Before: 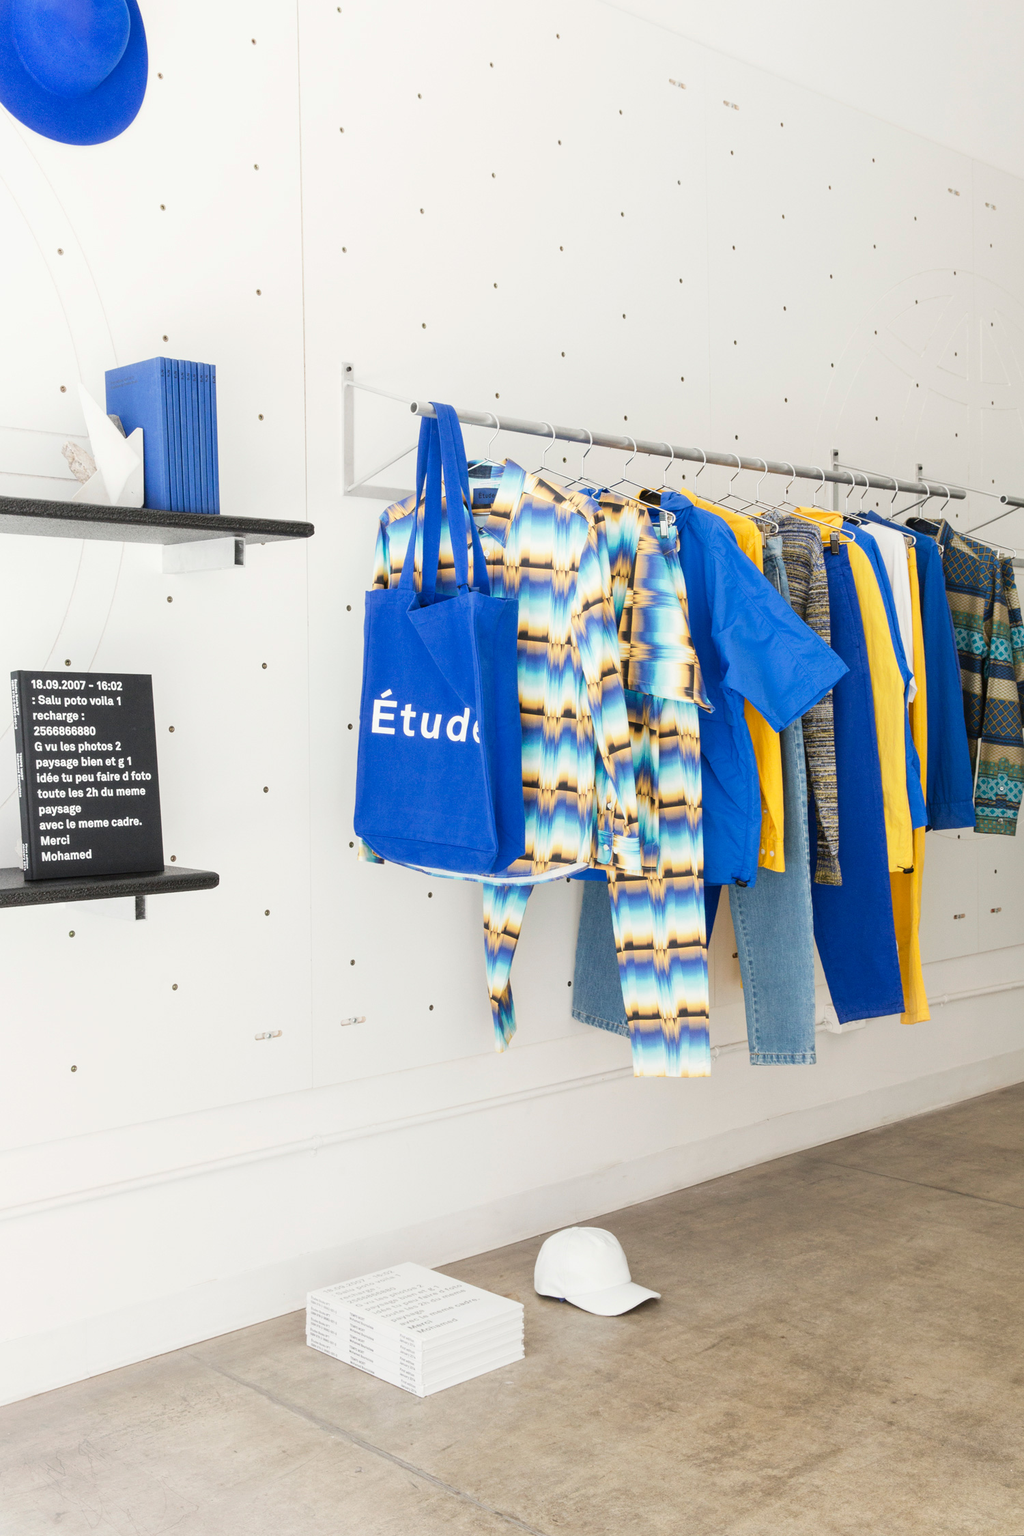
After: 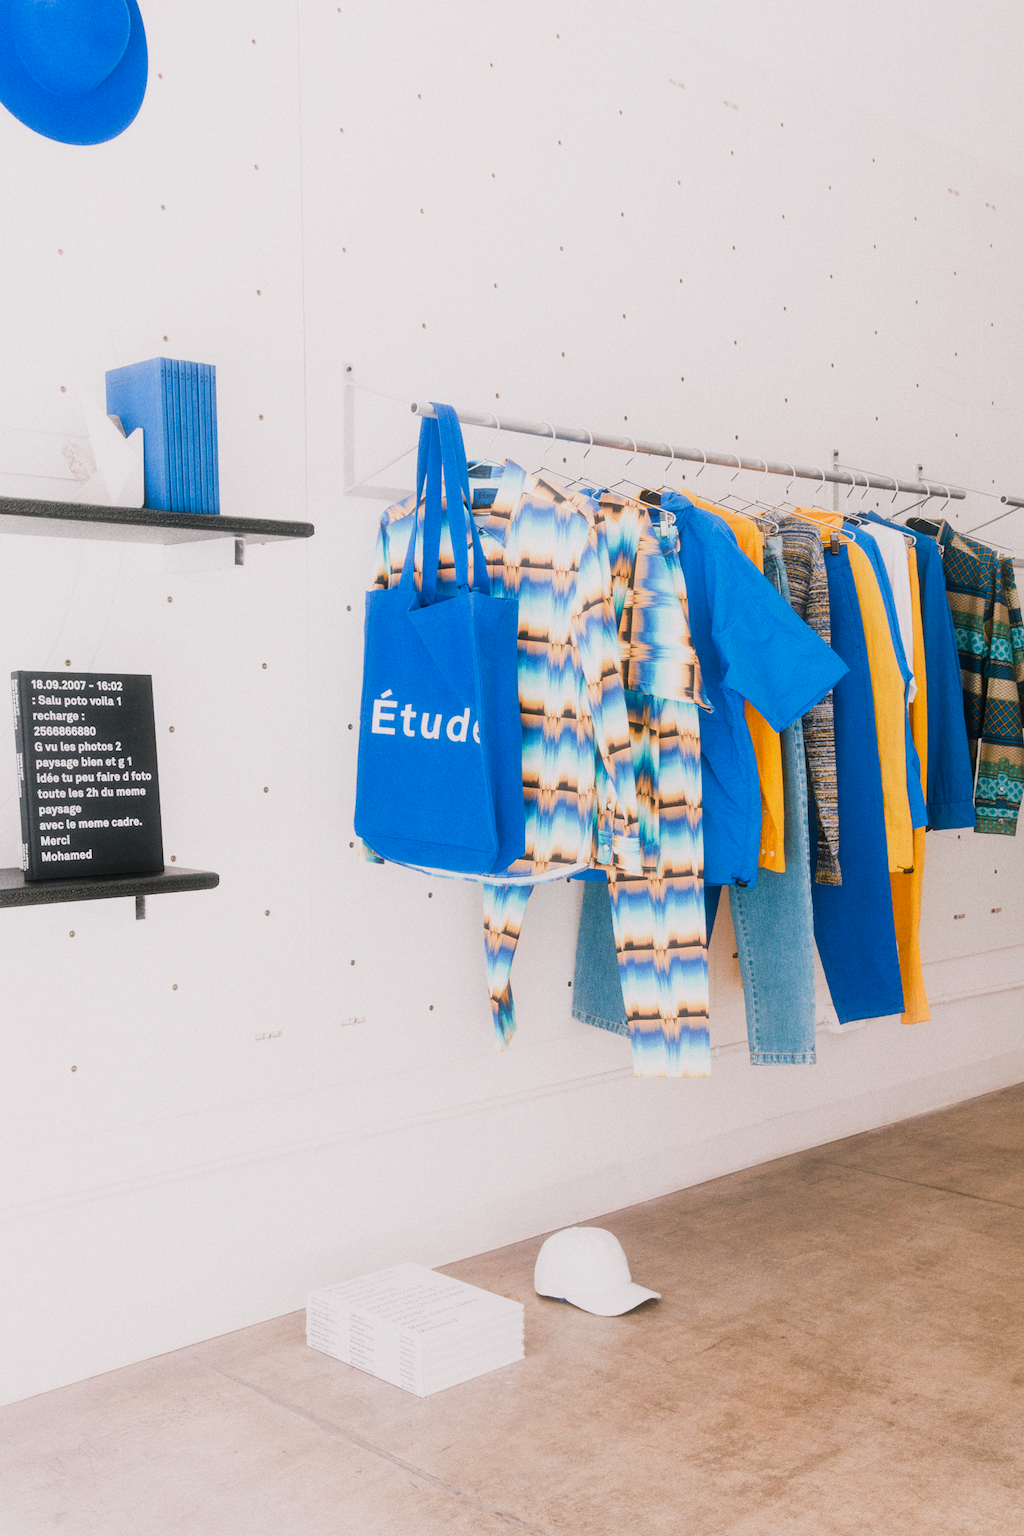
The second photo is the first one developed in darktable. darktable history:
rgb primaries: red hue -0.035, red purity 1.02, green hue 0.052, green purity 0.95, blue hue -0.122, blue purity 0.95
color balance rgb: shadows lift › chroma 2%, shadows lift › hue 217.2°, power › chroma 0.25%, power › hue 60°, highlights gain › chroma 1.5%, highlights gain › hue 309.6°, global offset › luminance -0.25%, perceptual saturation grading › global saturation 15%, global vibrance 15%
sigmoid: contrast 1.7
grain "film": coarseness 0.09 ISO
contrast equalizer: octaves 7, y [[0.6 ×6], [0.55 ×6], [0 ×6], [0 ×6], [0 ×6]], mix -0.3
diffuse or sharpen "bloom 20%": radius span 32, 1st order speed 50%, 2nd order speed 50%, 3rd order speed 50%, 4th order speed 50% | blend: blend mode normal, opacity 20%; mask: uniform (no mask)
